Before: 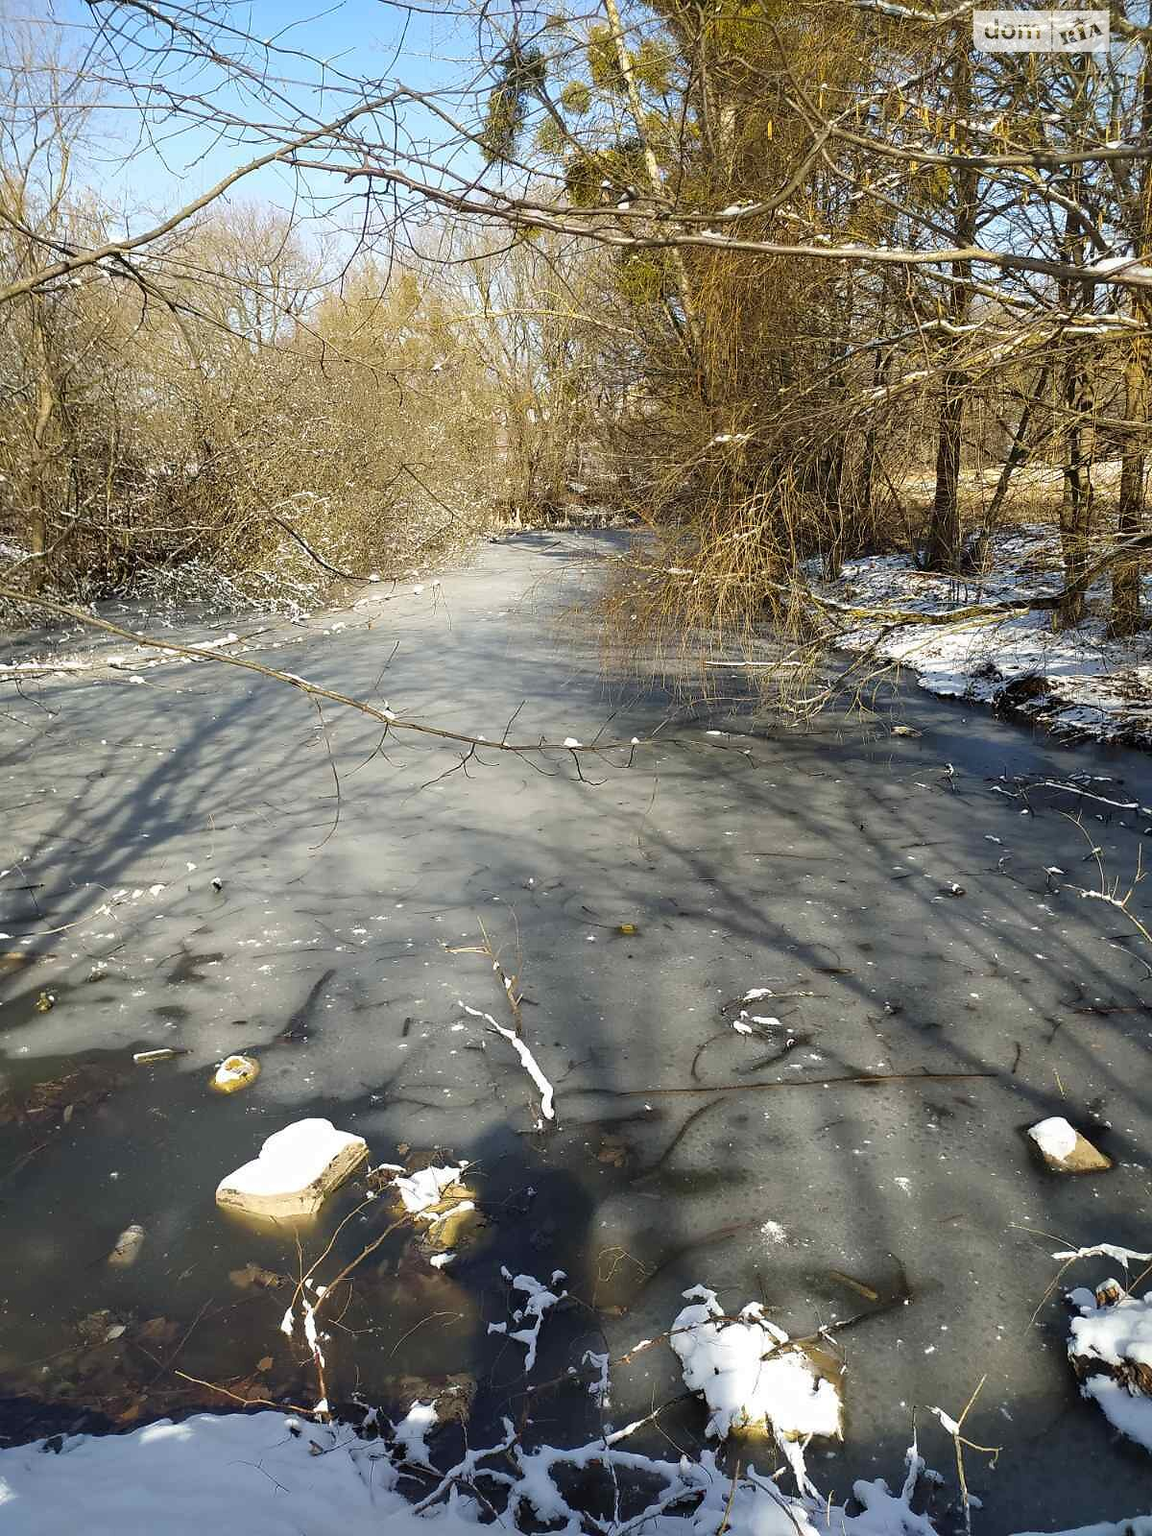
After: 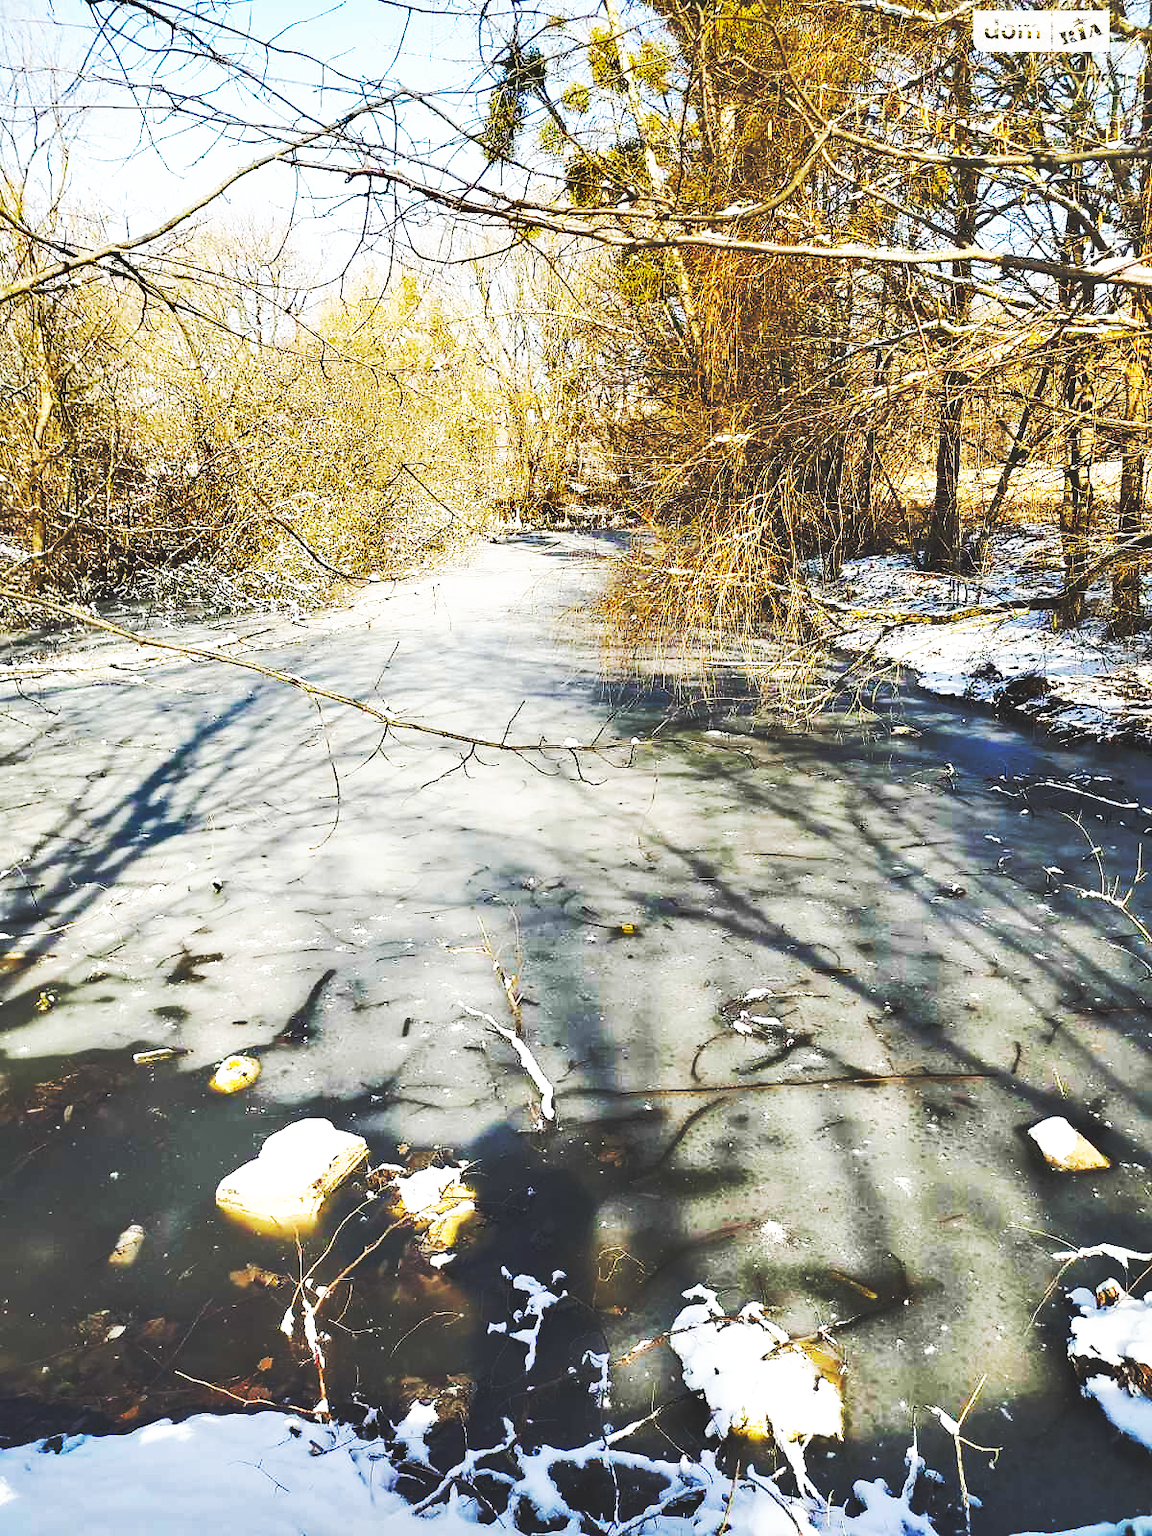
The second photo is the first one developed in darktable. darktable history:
shadows and highlights: soften with gaussian
base curve: curves: ch0 [(0, 0.015) (0.085, 0.116) (0.134, 0.298) (0.19, 0.545) (0.296, 0.764) (0.599, 0.982) (1, 1)], preserve colors none
